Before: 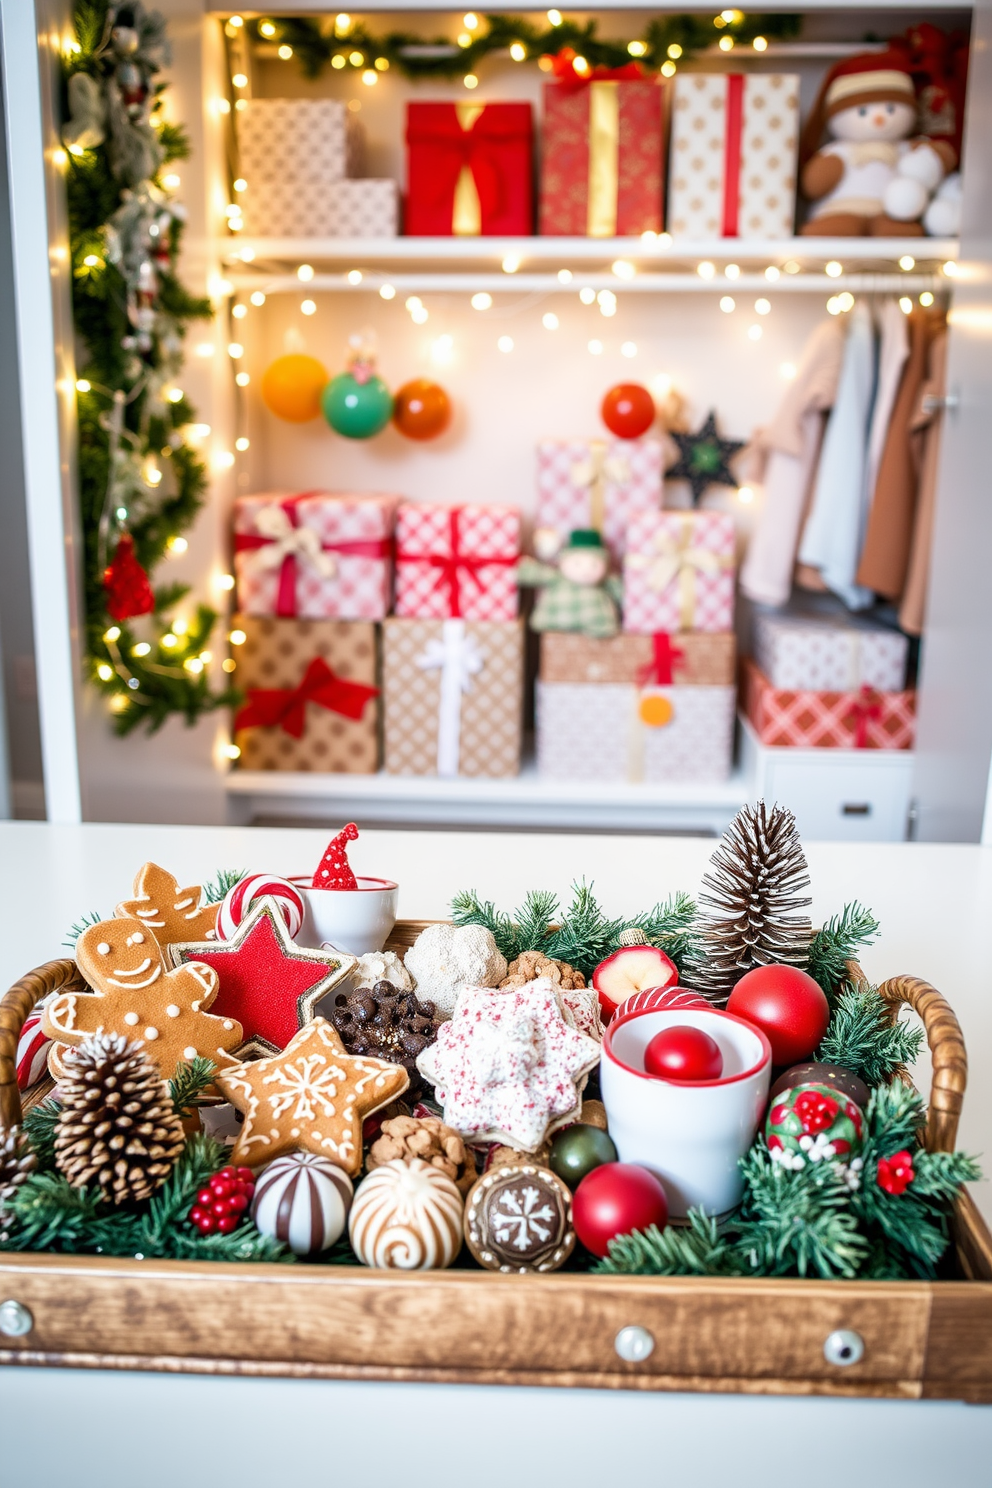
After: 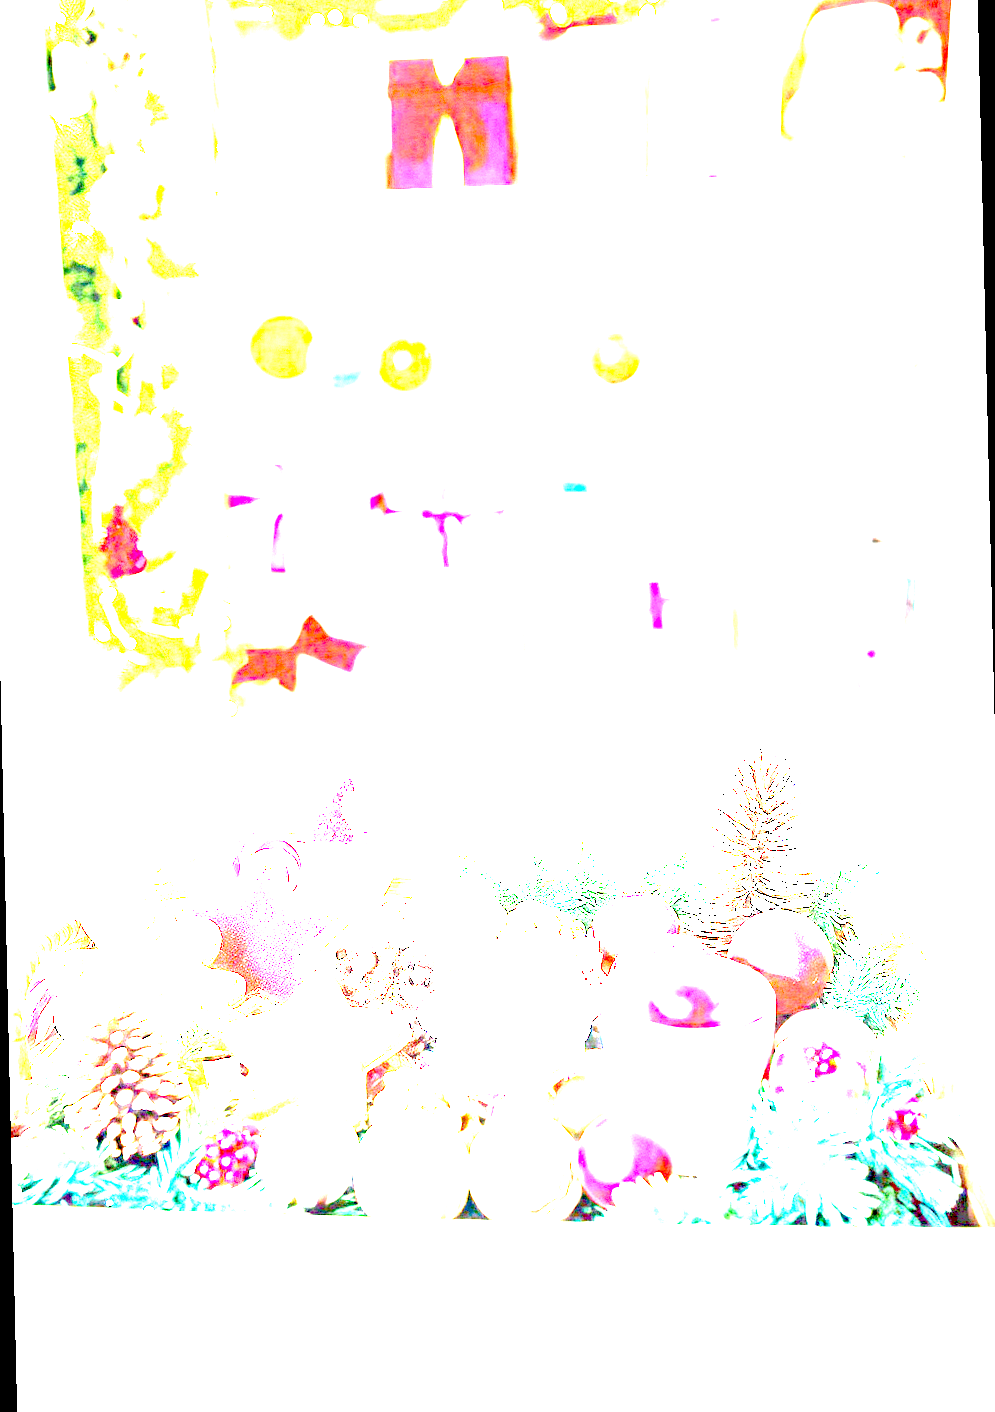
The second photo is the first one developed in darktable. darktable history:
rotate and perspective: rotation -1.32°, lens shift (horizontal) -0.031, crop left 0.015, crop right 0.985, crop top 0.047, crop bottom 0.982
rgb curve: curves: ch0 [(0, 0) (0.053, 0.068) (0.122, 0.128) (1, 1)]
exposure: exposure 8 EV, compensate highlight preservation false
